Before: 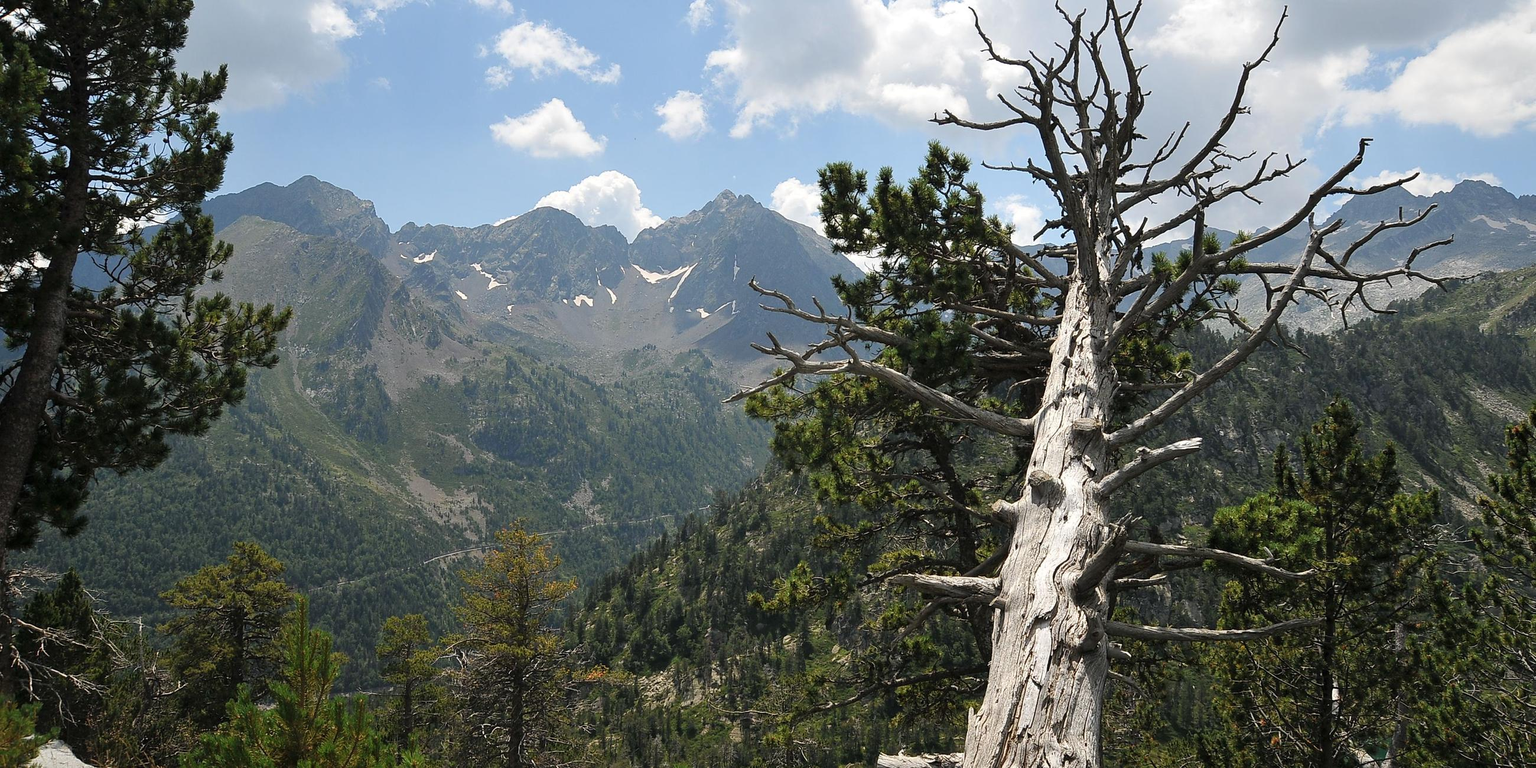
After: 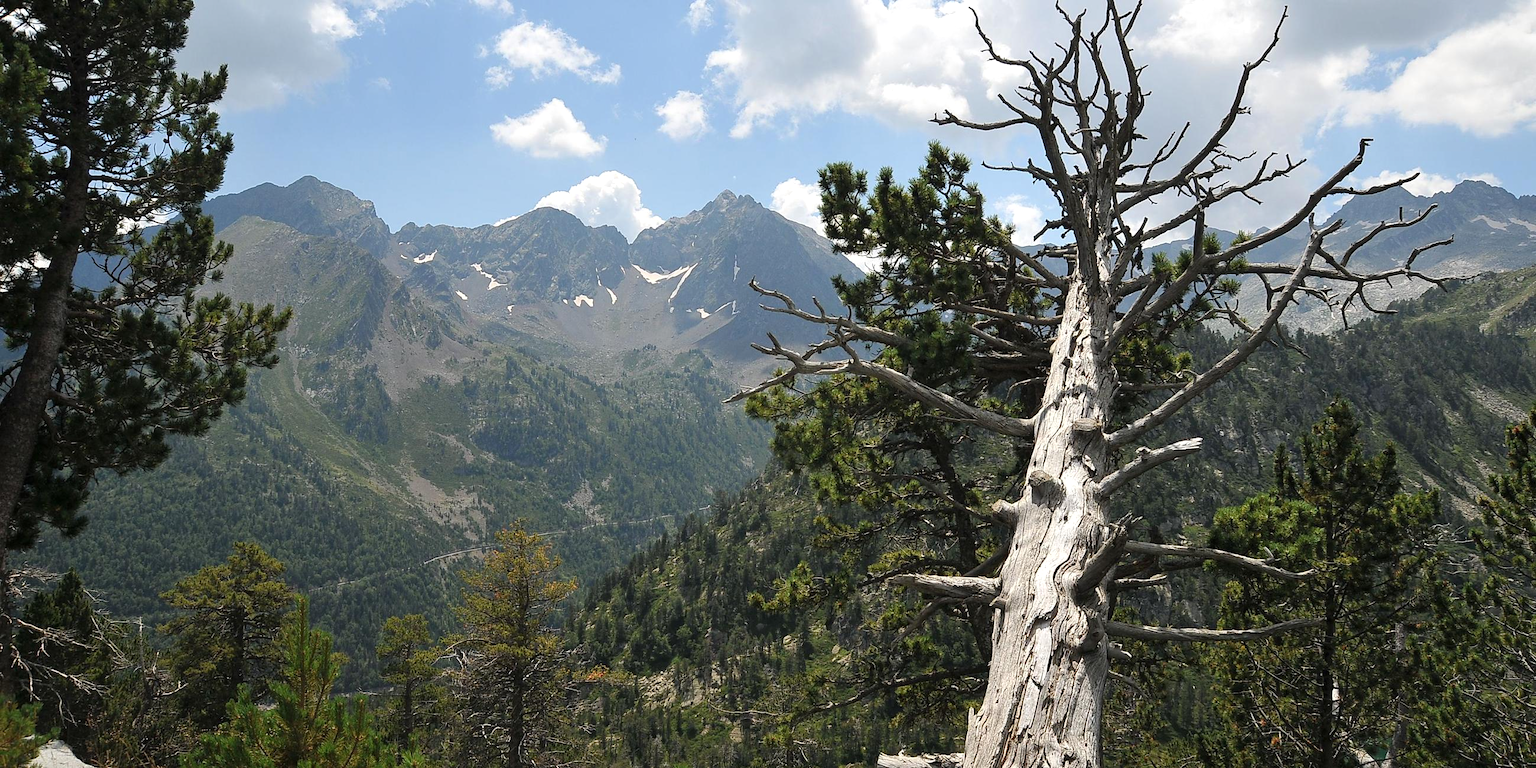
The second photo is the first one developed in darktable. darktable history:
exposure: exposure 0.125 EV, compensate highlight preservation false
